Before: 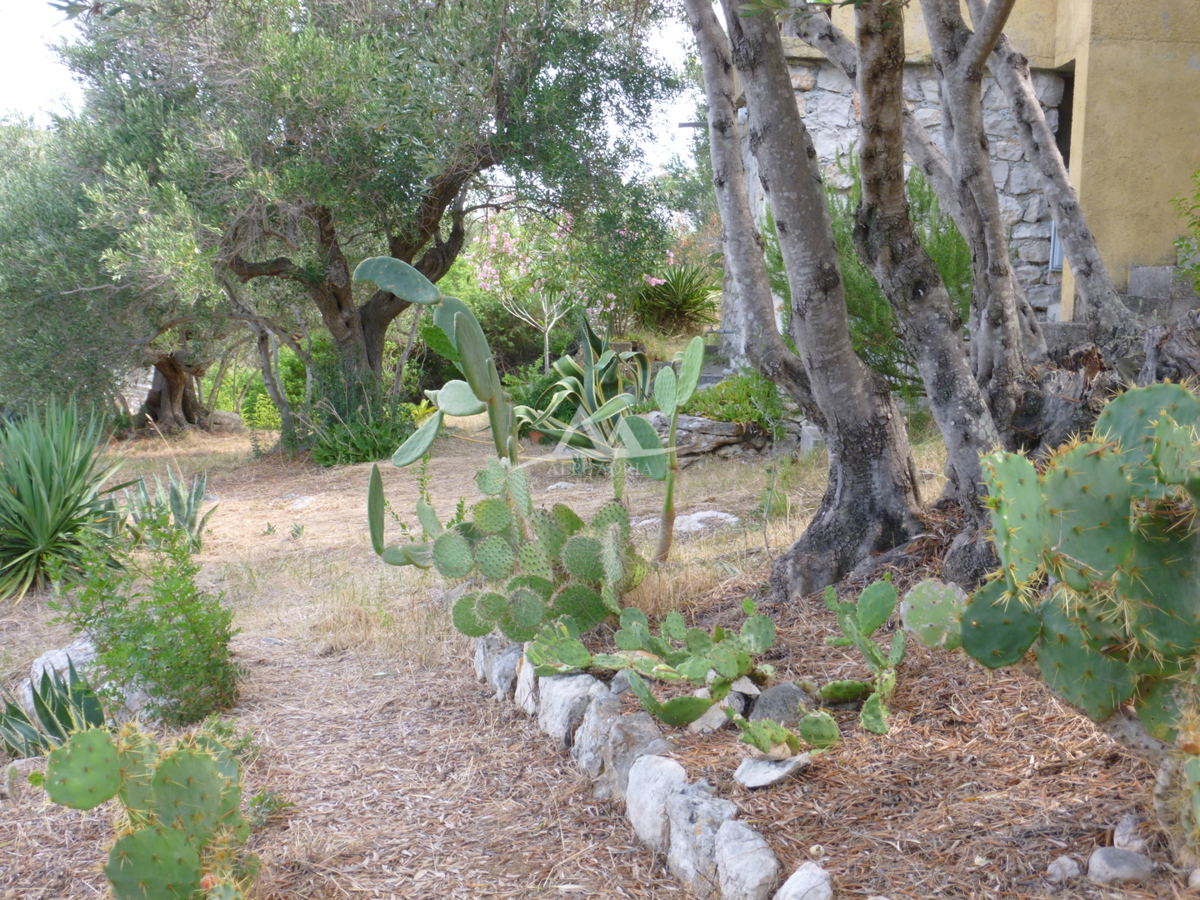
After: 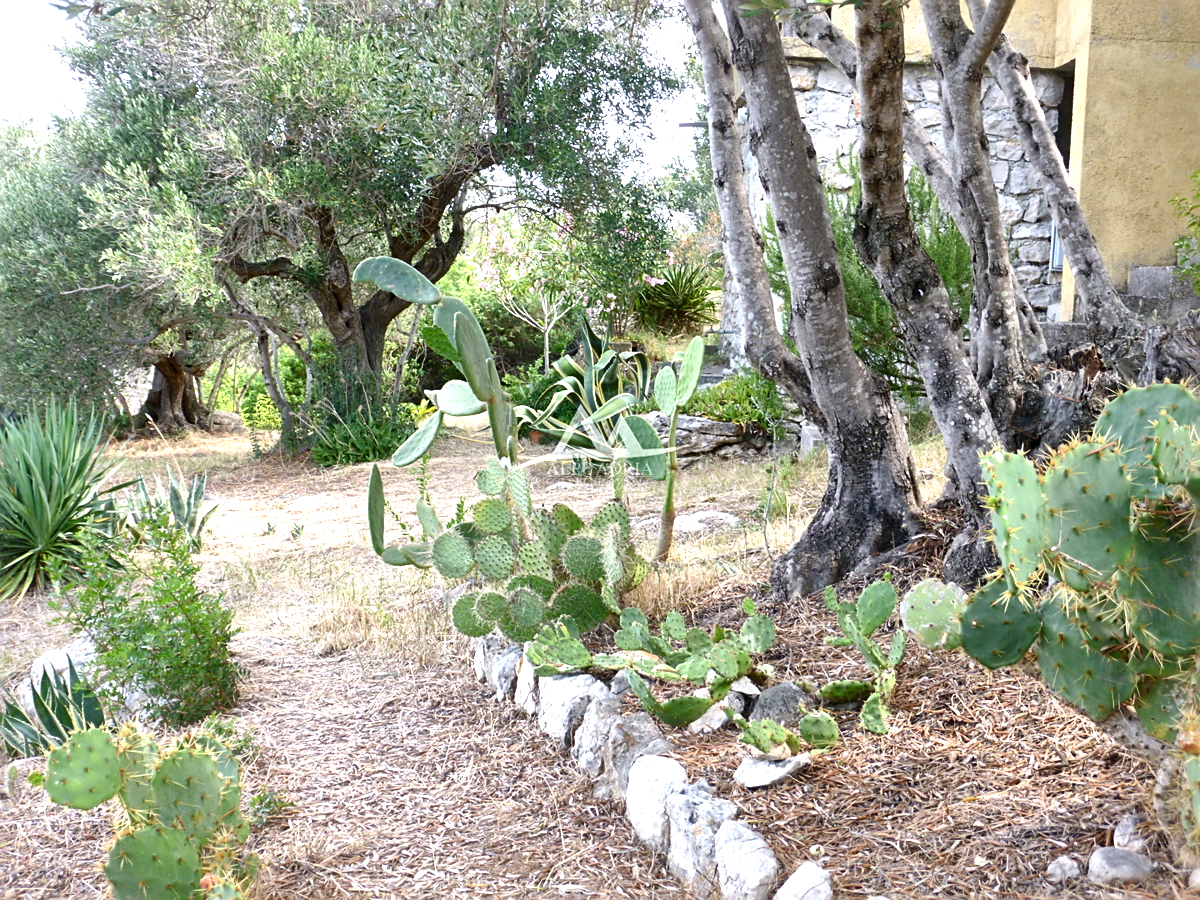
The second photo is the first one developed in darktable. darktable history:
local contrast: mode bilateral grid, contrast 70, coarseness 74, detail 180%, midtone range 0.2
exposure: black level correction 0, exposure 0.5 EV, compensate exposure bias true, compensate highlight preservation false
sharpen: on, module defaults
tone equalizer: -8 EV 0.067 EV
